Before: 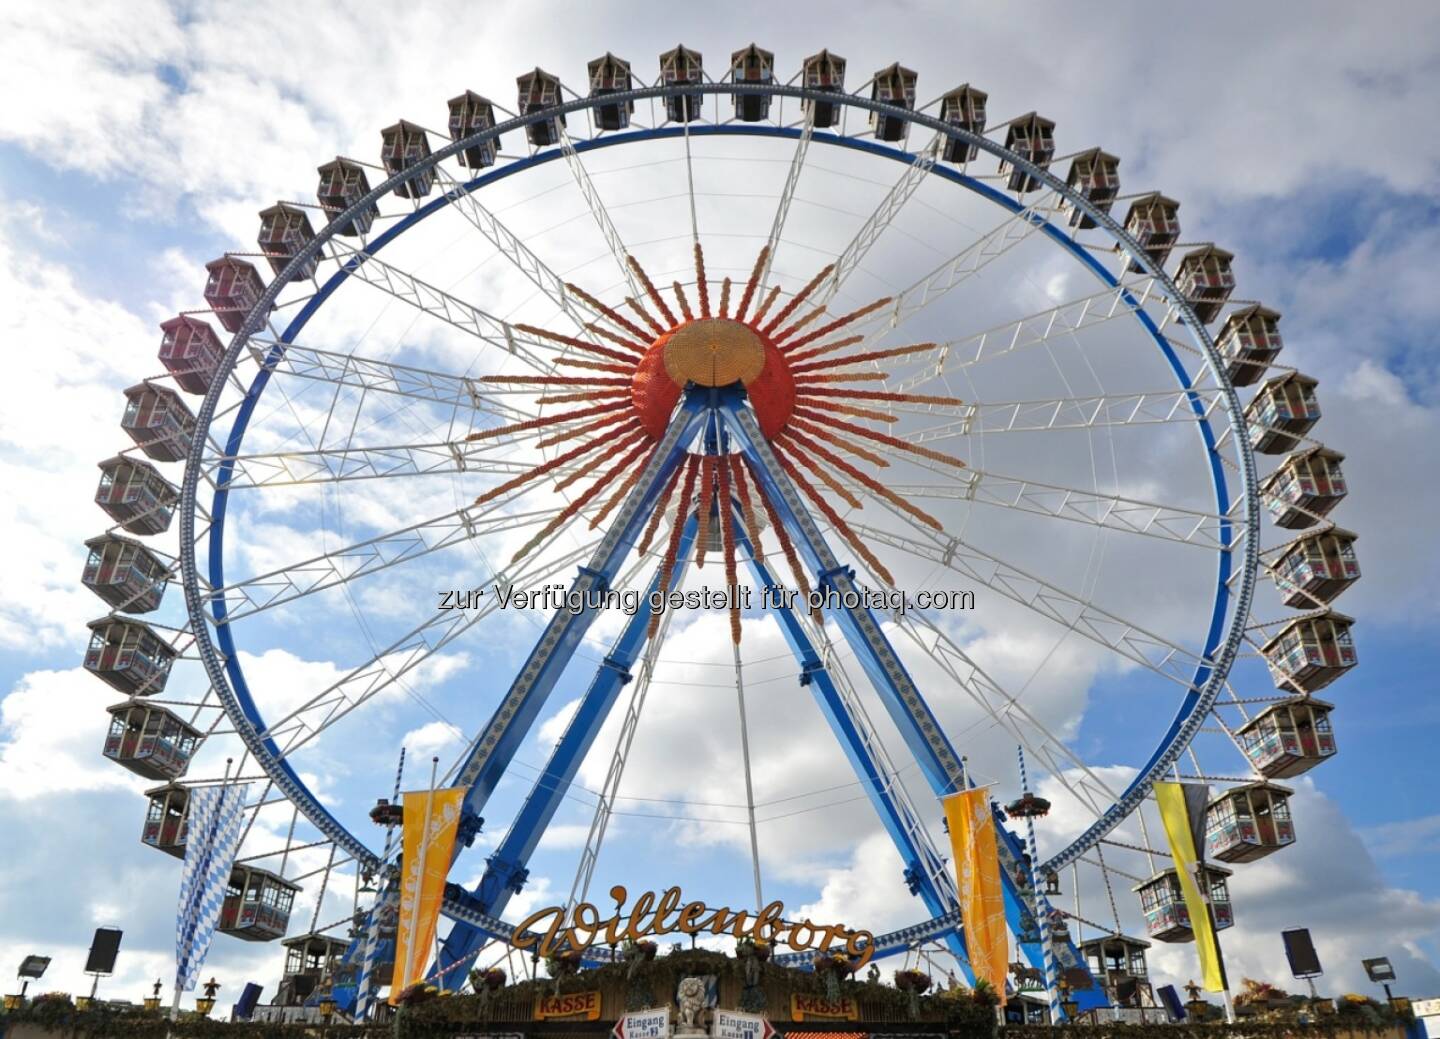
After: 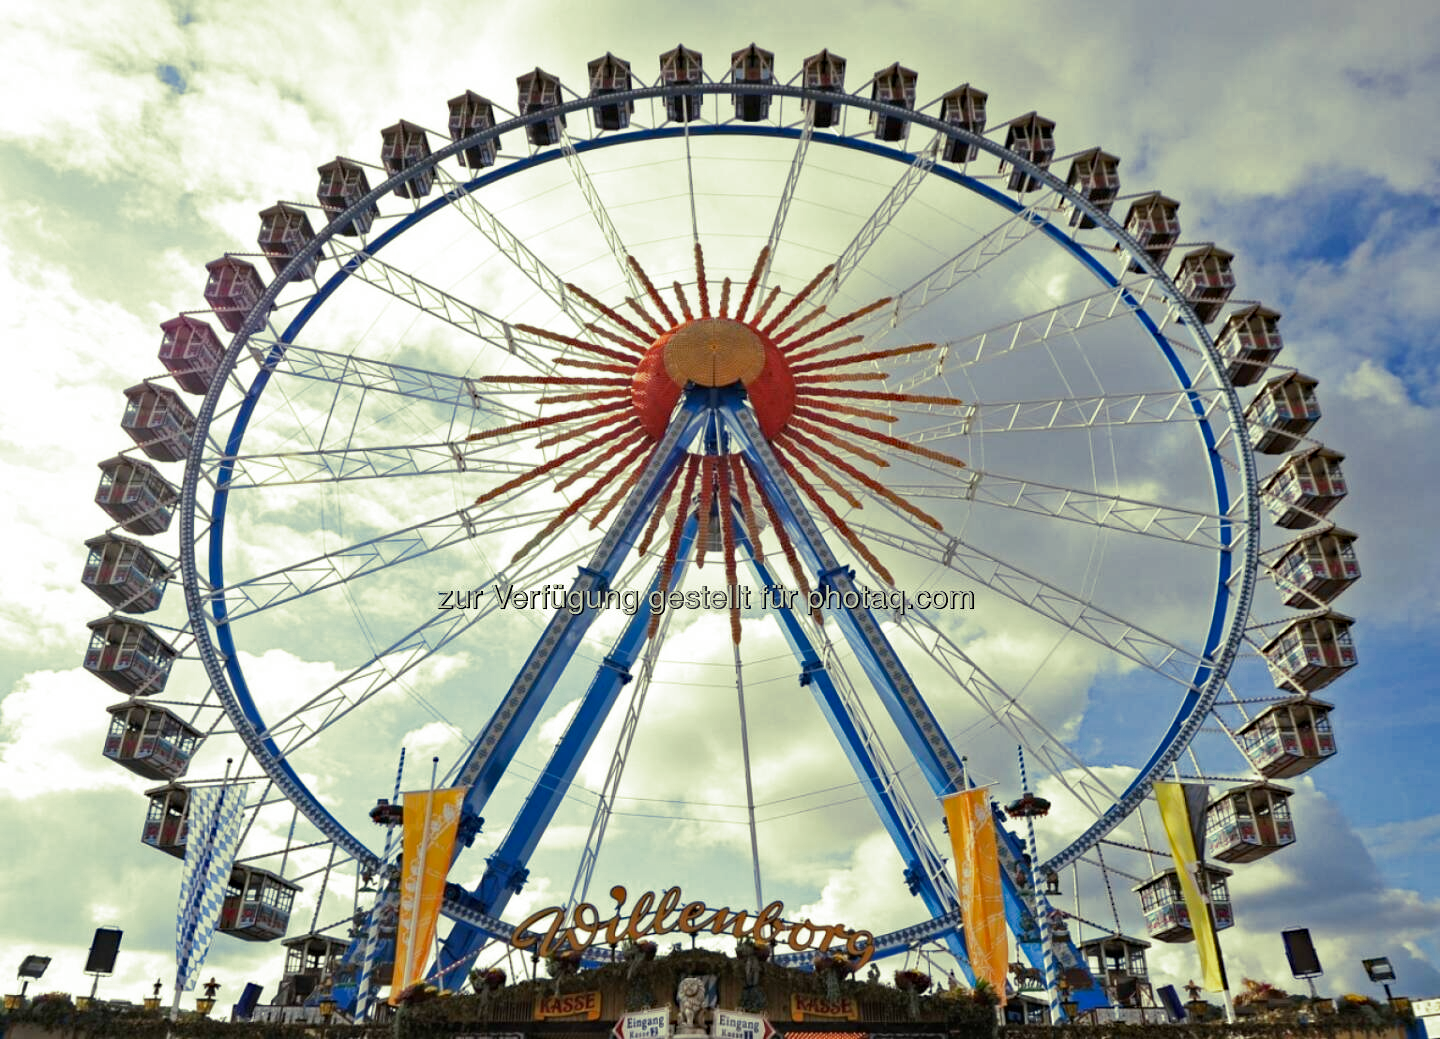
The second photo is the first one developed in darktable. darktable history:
split-toning: shadows › hue 290.82°, shadows › saturation 0.34, highlights › saturation 0.38, balance 0, compress 50%
color correction: saturation 0.98
haze removal: strength 0.29, distance 0.25, compatibility mode true, adaptive false
